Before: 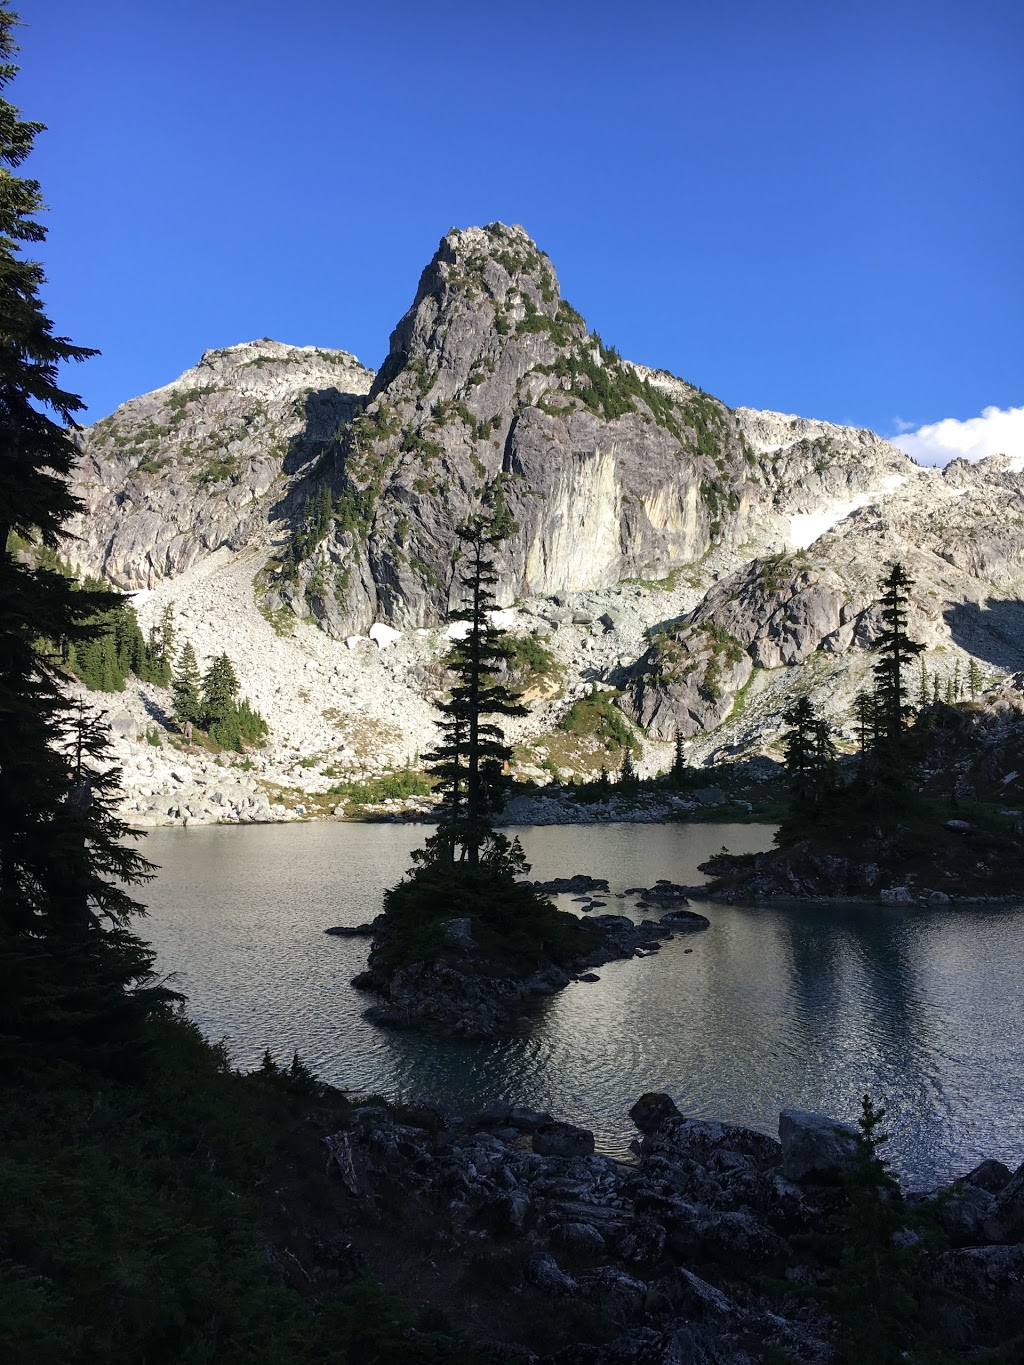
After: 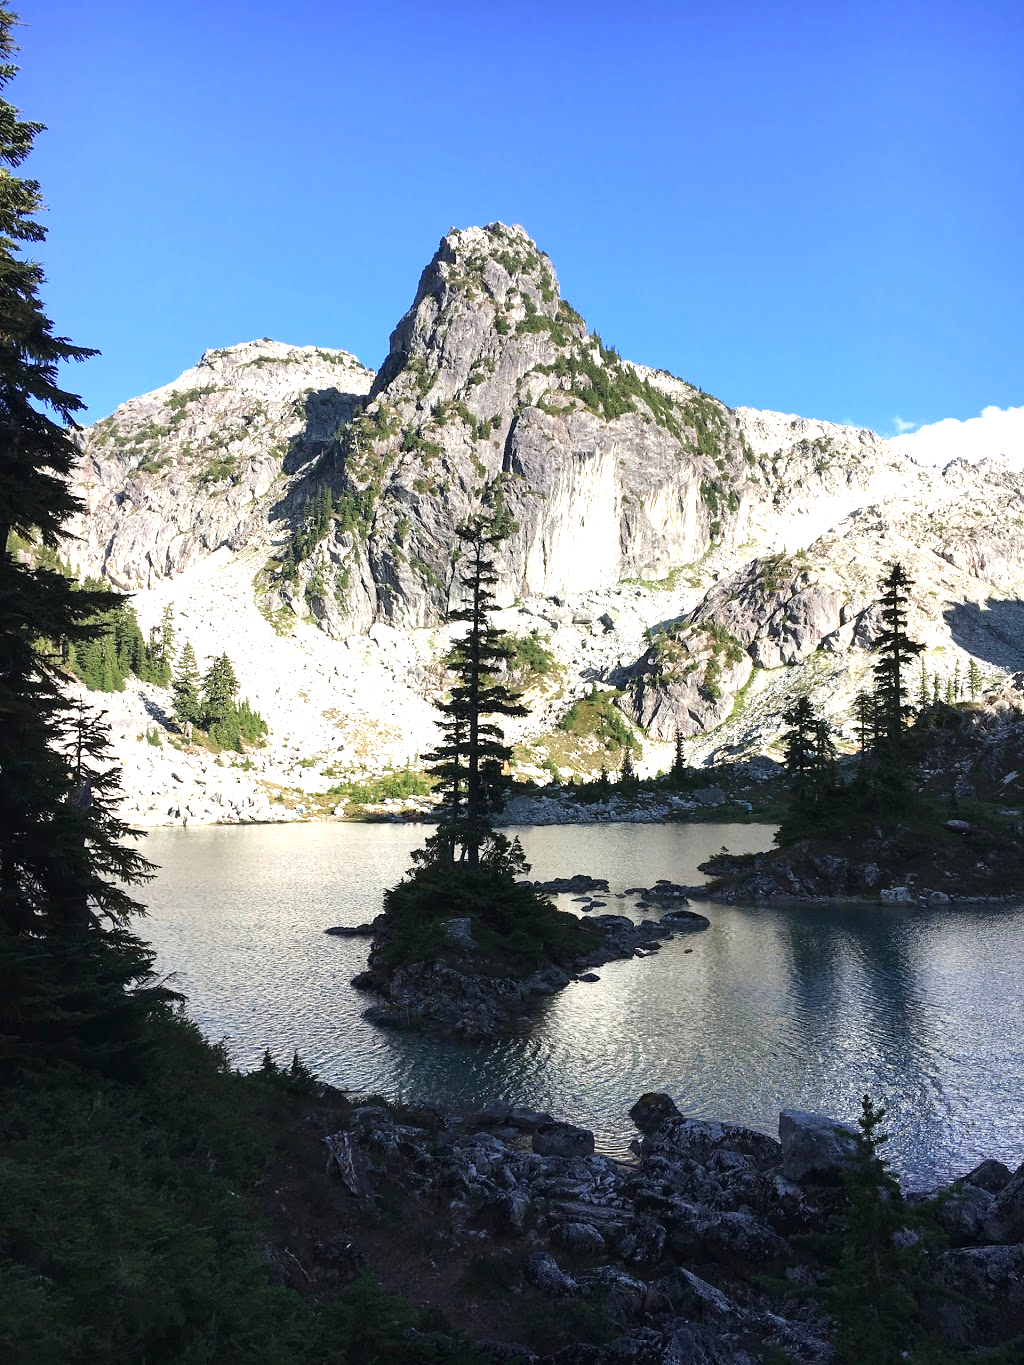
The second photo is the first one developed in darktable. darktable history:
exposure: black level correction 0, exposure 1 EV, compensate highlight preservation false
